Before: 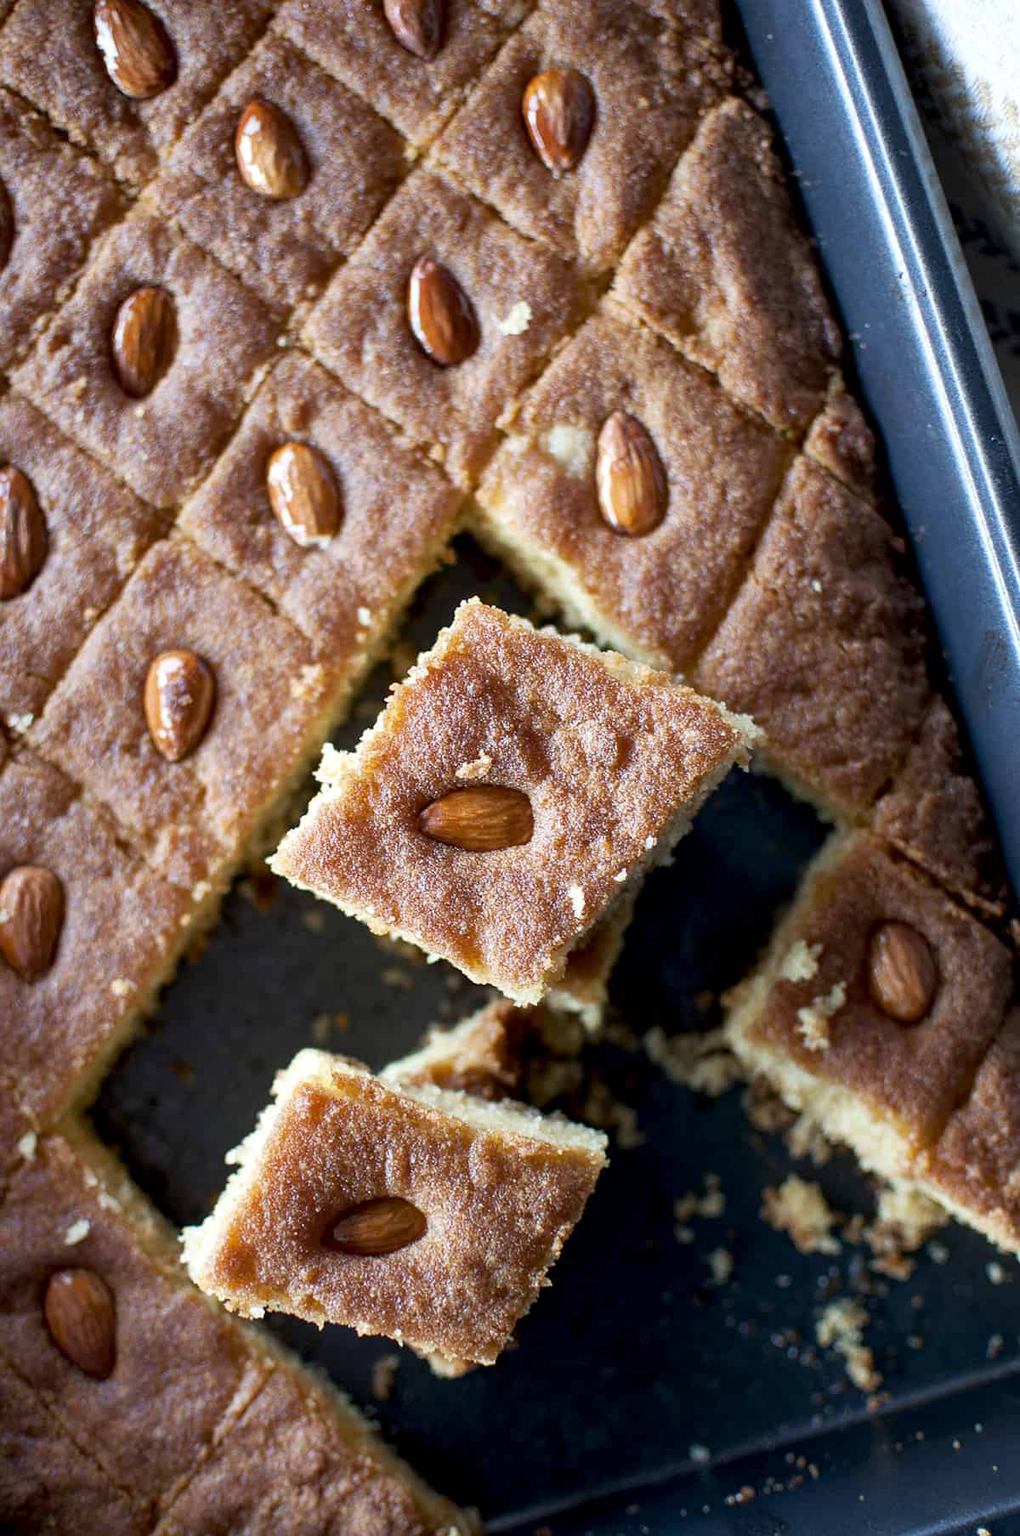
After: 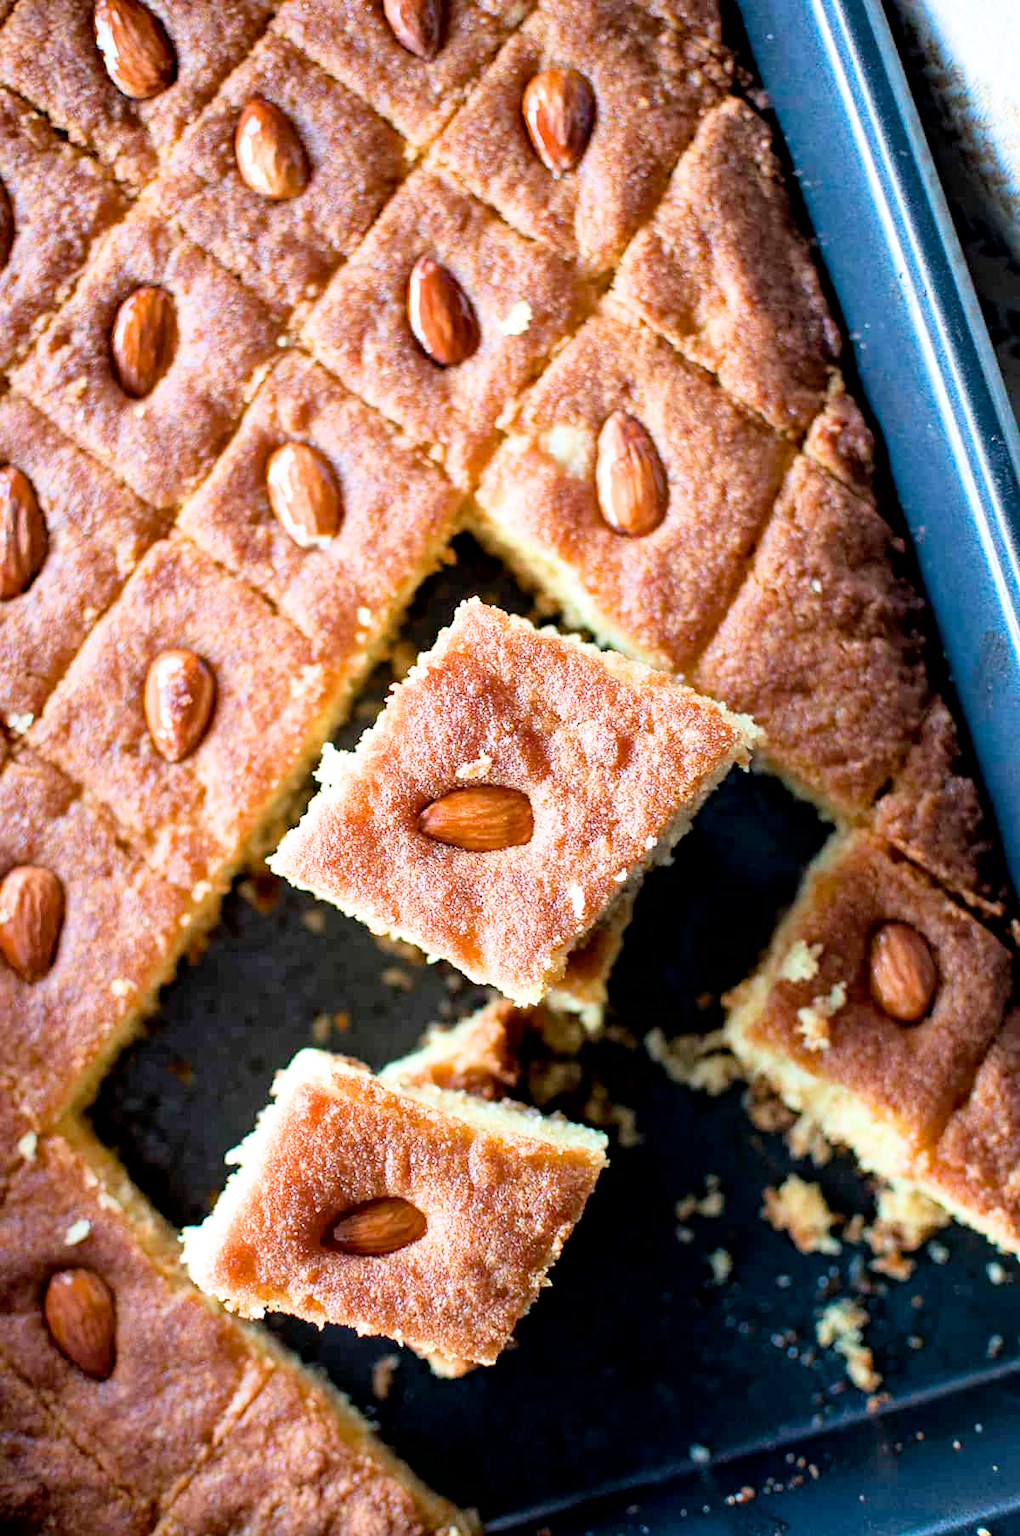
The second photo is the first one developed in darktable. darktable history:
filmic rgb: black relative exposure -7.99 EV, white relative exposure 3.83 EV, hardness 4.29, color science v6 (2022), iterations of high-quality reconstruction 0
exposure: black level correction 0, exposure 1.199 EV, compensate highlight preservation false
haze removal: compatibility mode true, adaptive false
